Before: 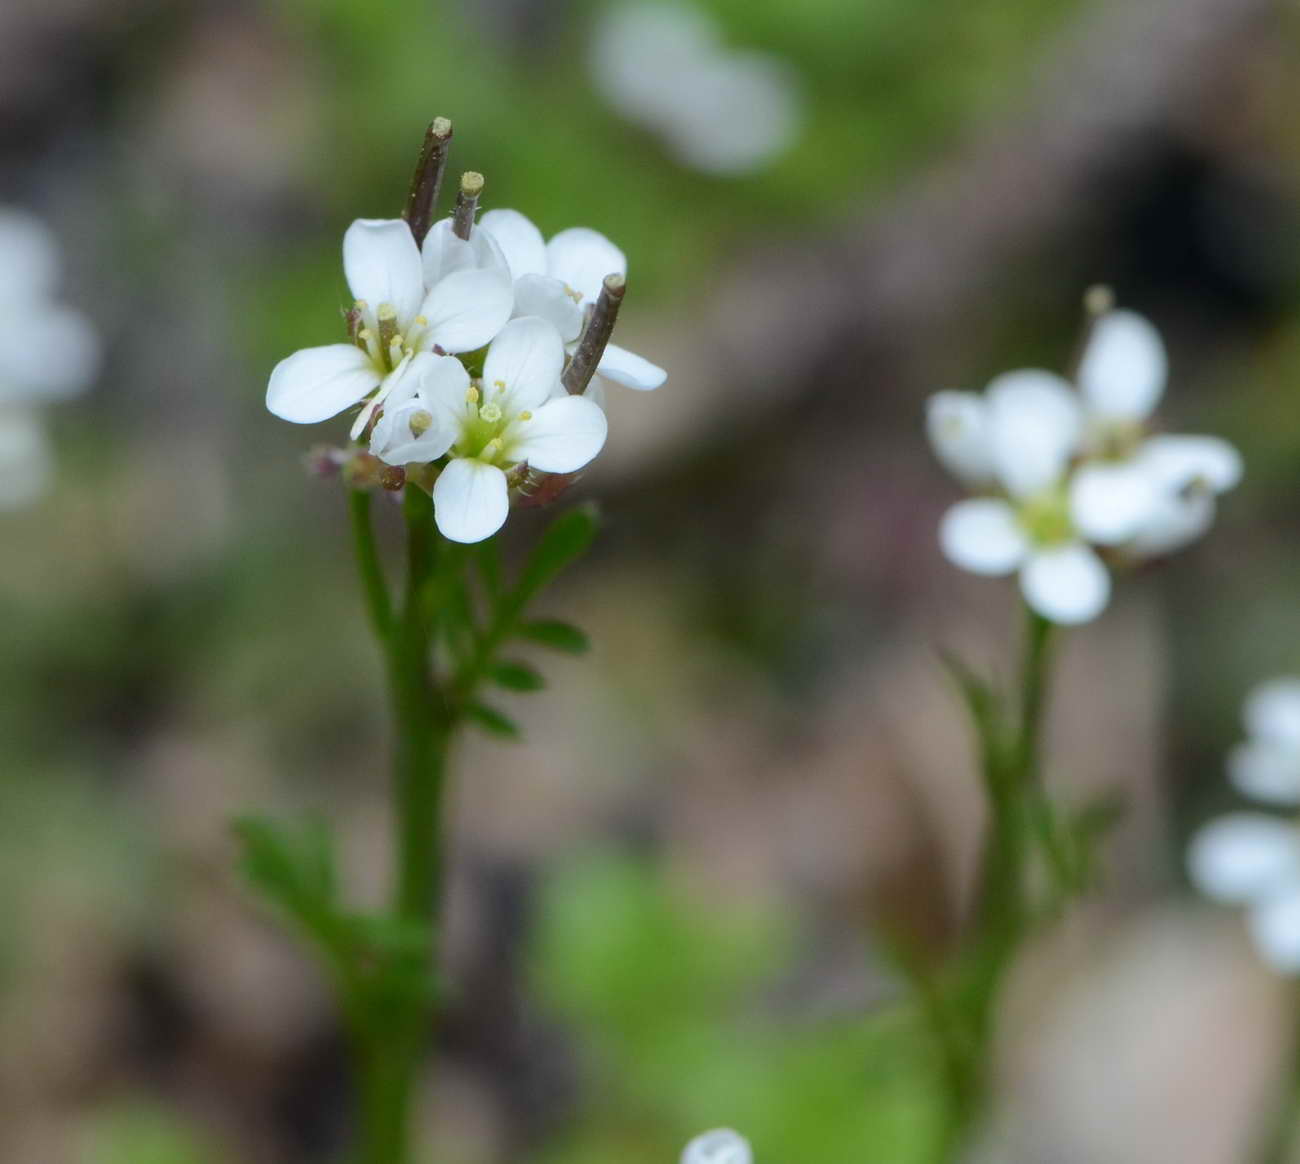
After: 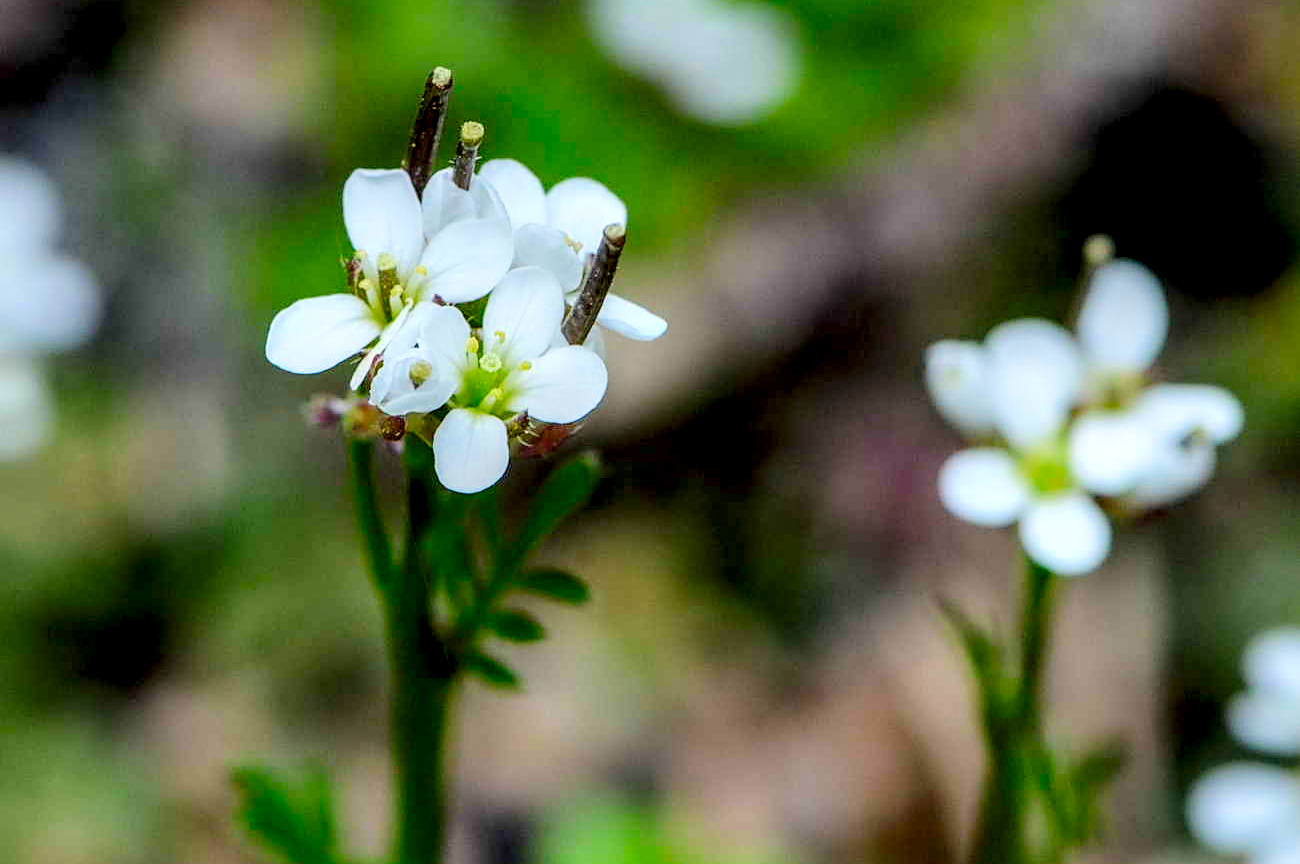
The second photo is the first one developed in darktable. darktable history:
local contrast: highlights 21%, detail 197%
filmic rgb: black relative exposure -6.98 EV, white relative exposure 5.65 EV, threshold 2.95 EV, hardness 2.85, enable highlight reconstruction true
crop: top 4.359%, bottom 21.411%
exposure: exposure 0.211 EV, compensate exposure bias true, compensate highlight preservation false
color correction: highlights b* -0.024, saturation 1.85
sharpen: on, module defaults
